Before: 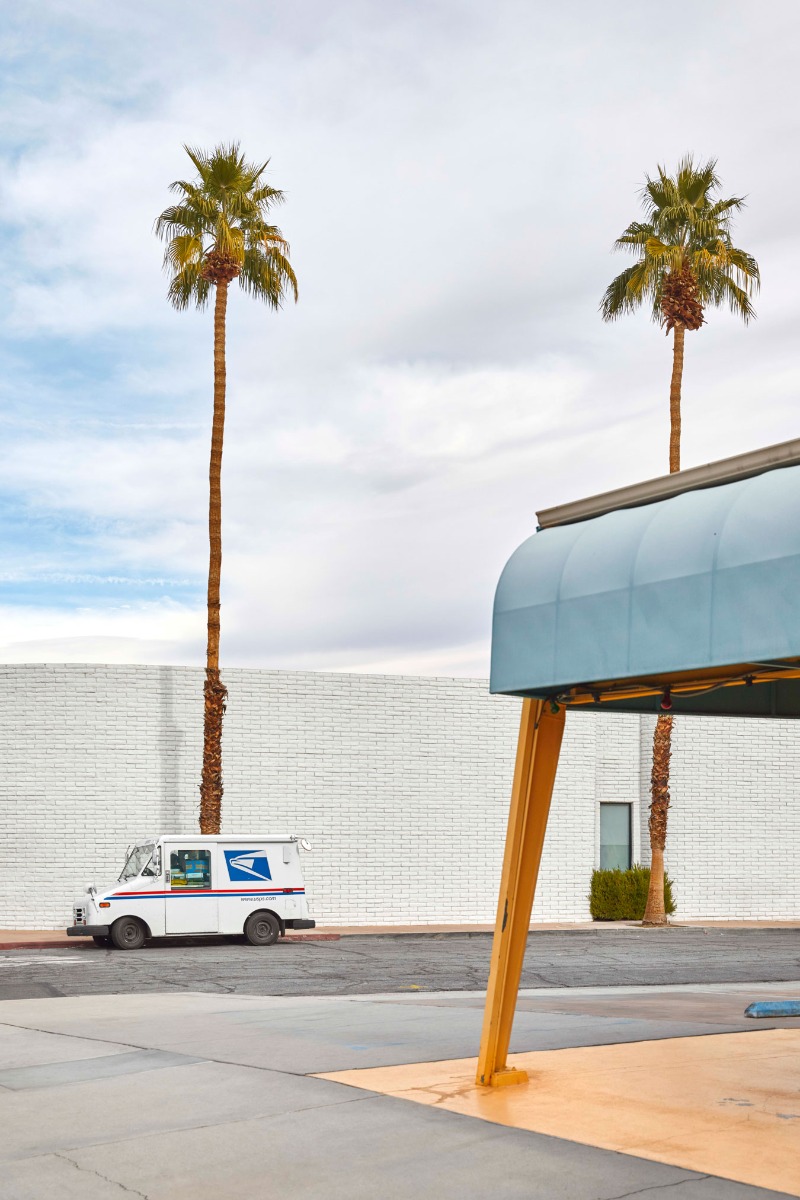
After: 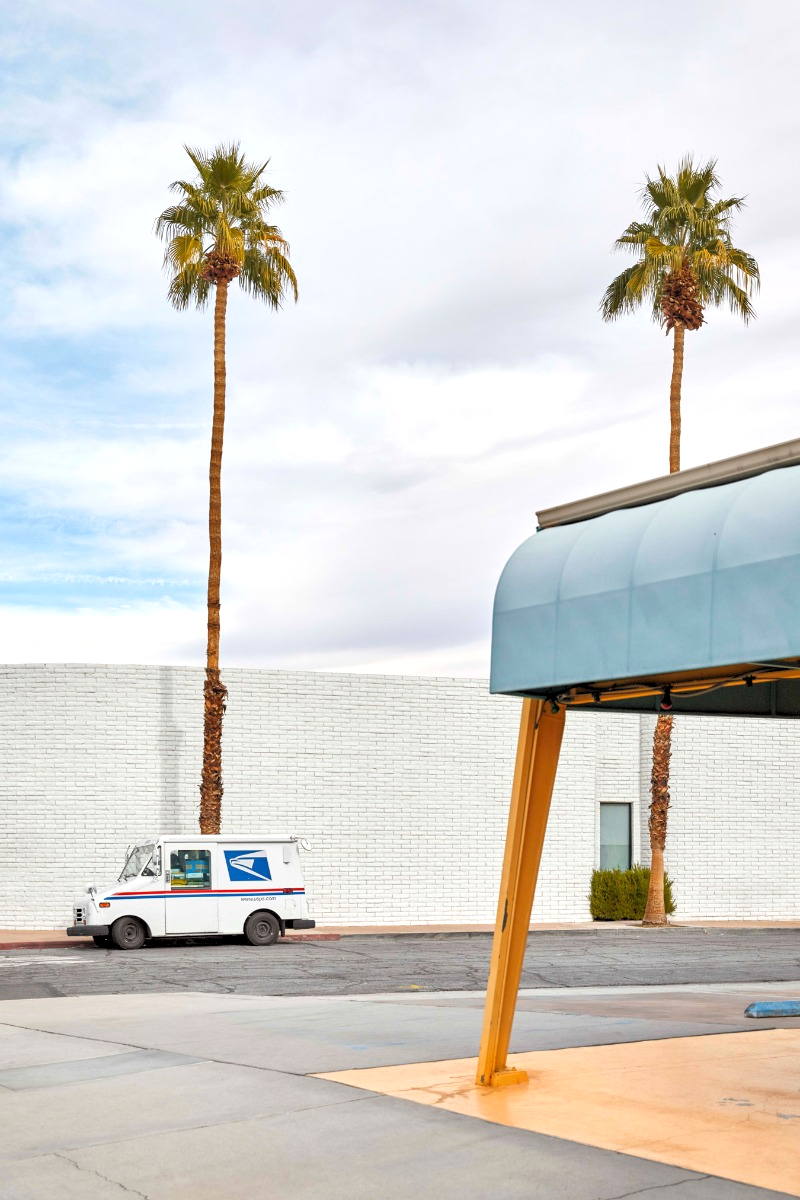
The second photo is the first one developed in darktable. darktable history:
rgb levels: levels [[0.013, 0.434, 0.89], [0, 0.5, 1], [0, 0.5, 1]]
